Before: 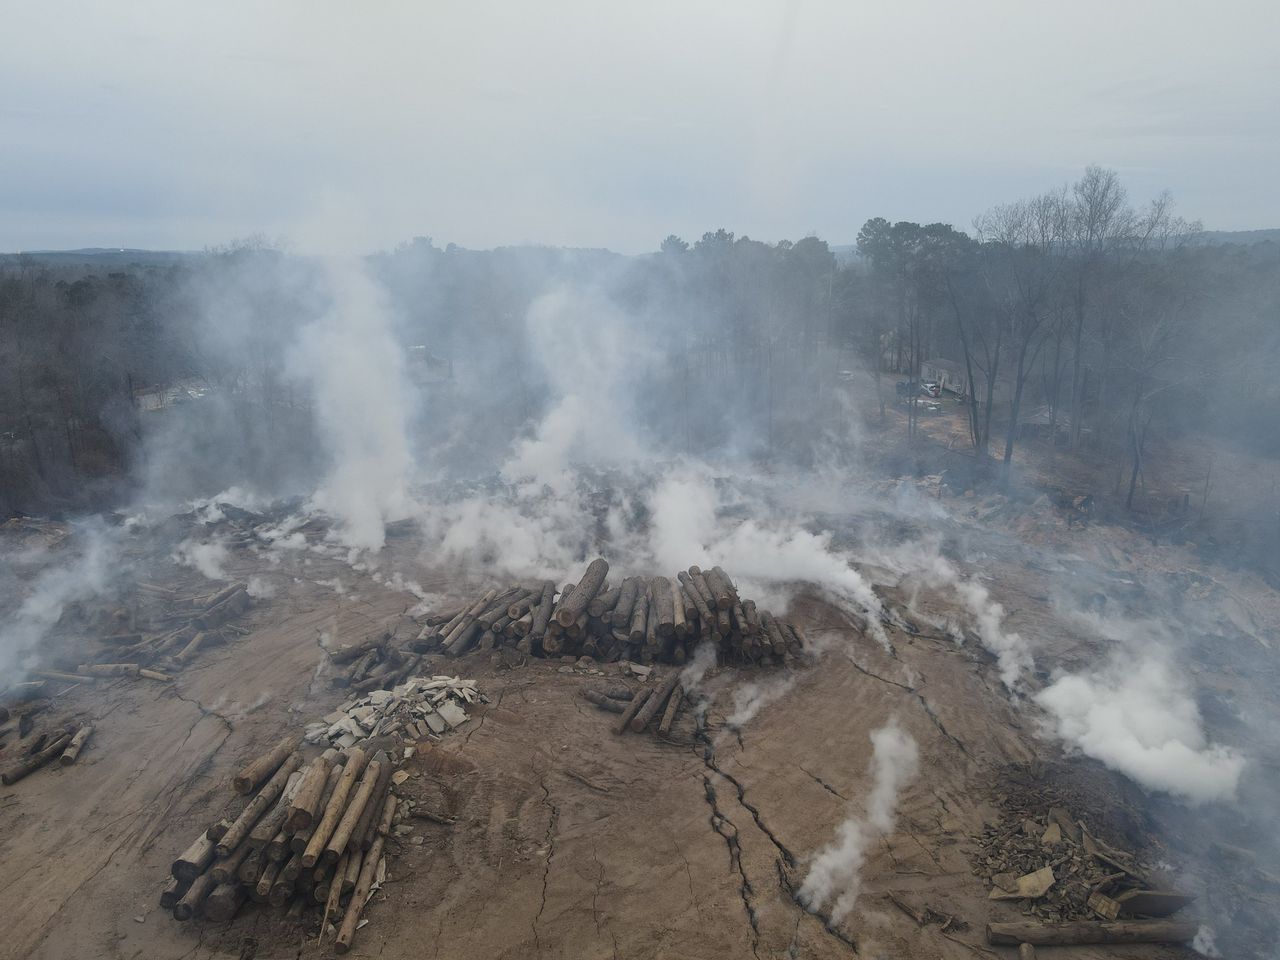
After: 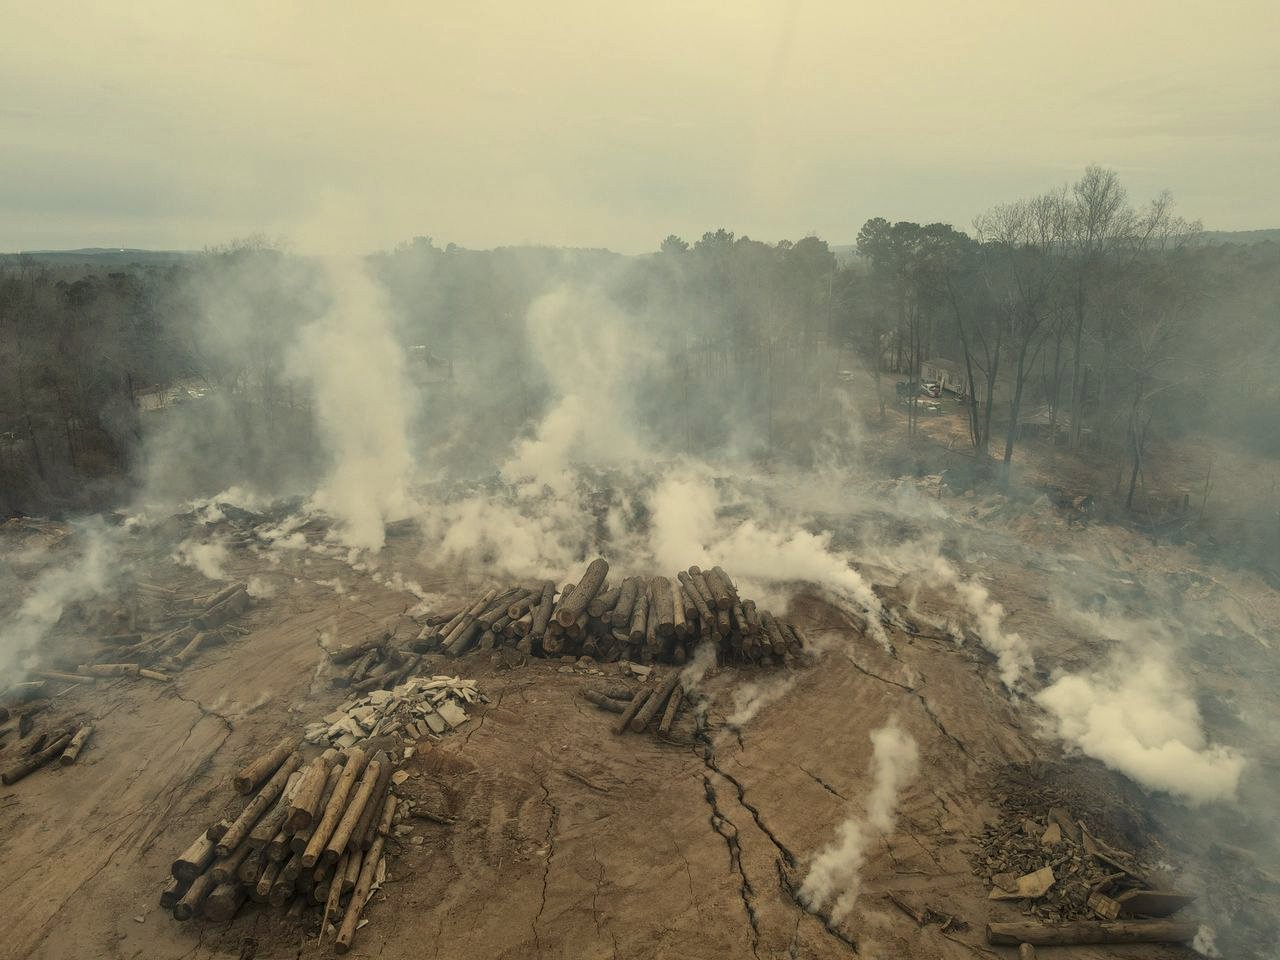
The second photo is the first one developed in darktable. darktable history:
local contrast: on, module defaults
white balance: red 1.08, blue 0.791
